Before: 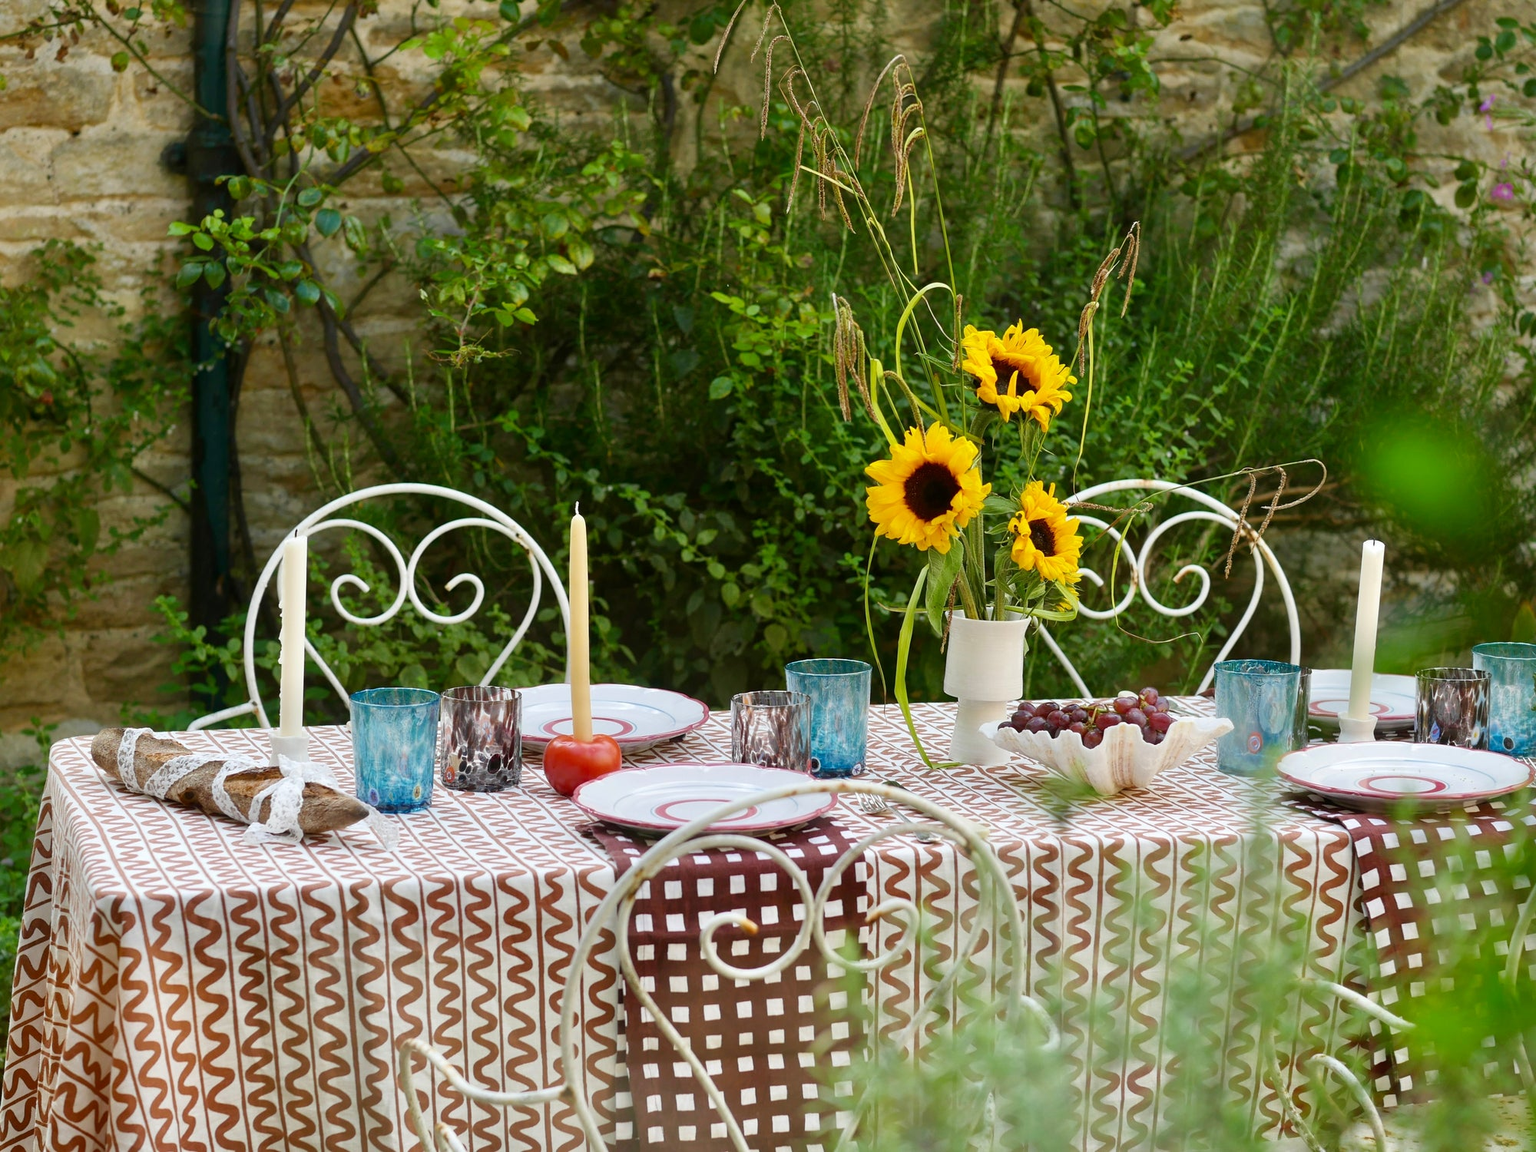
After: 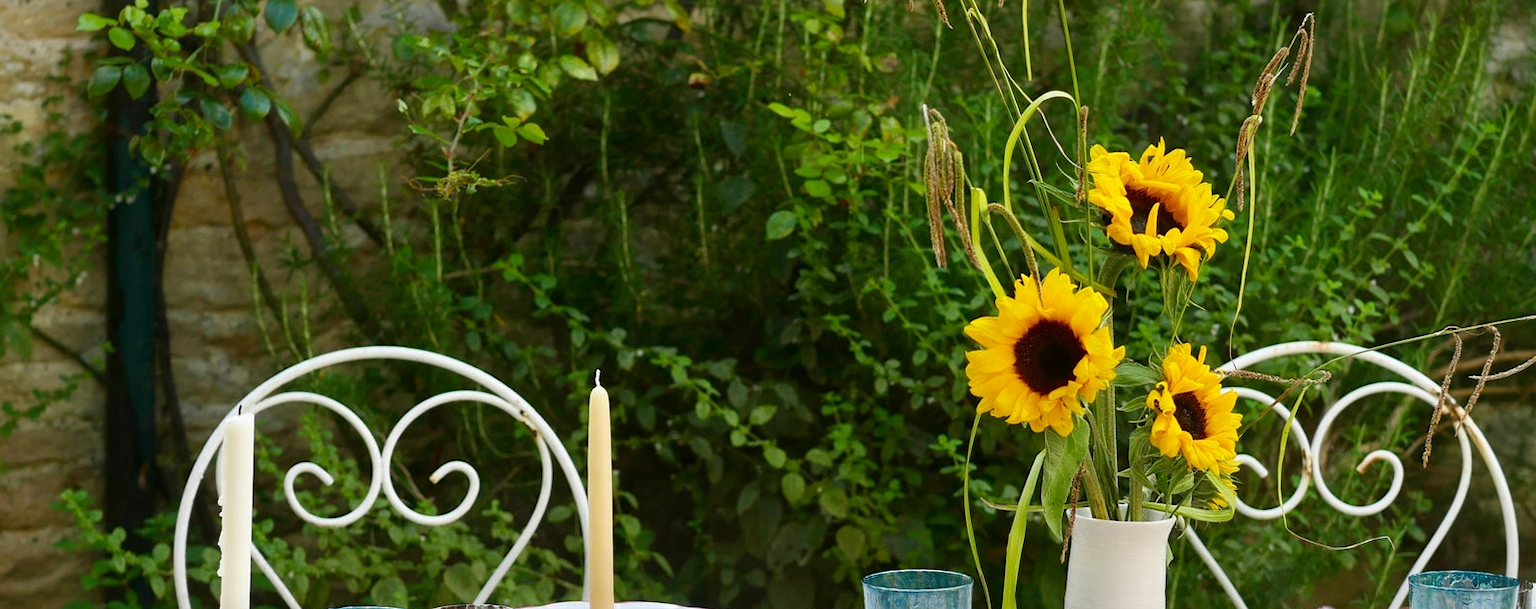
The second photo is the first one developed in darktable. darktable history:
crop: left 7.036%, top 18.398%, right 14.379%, bottom 40.043%
white balance: red 1, blue 1
